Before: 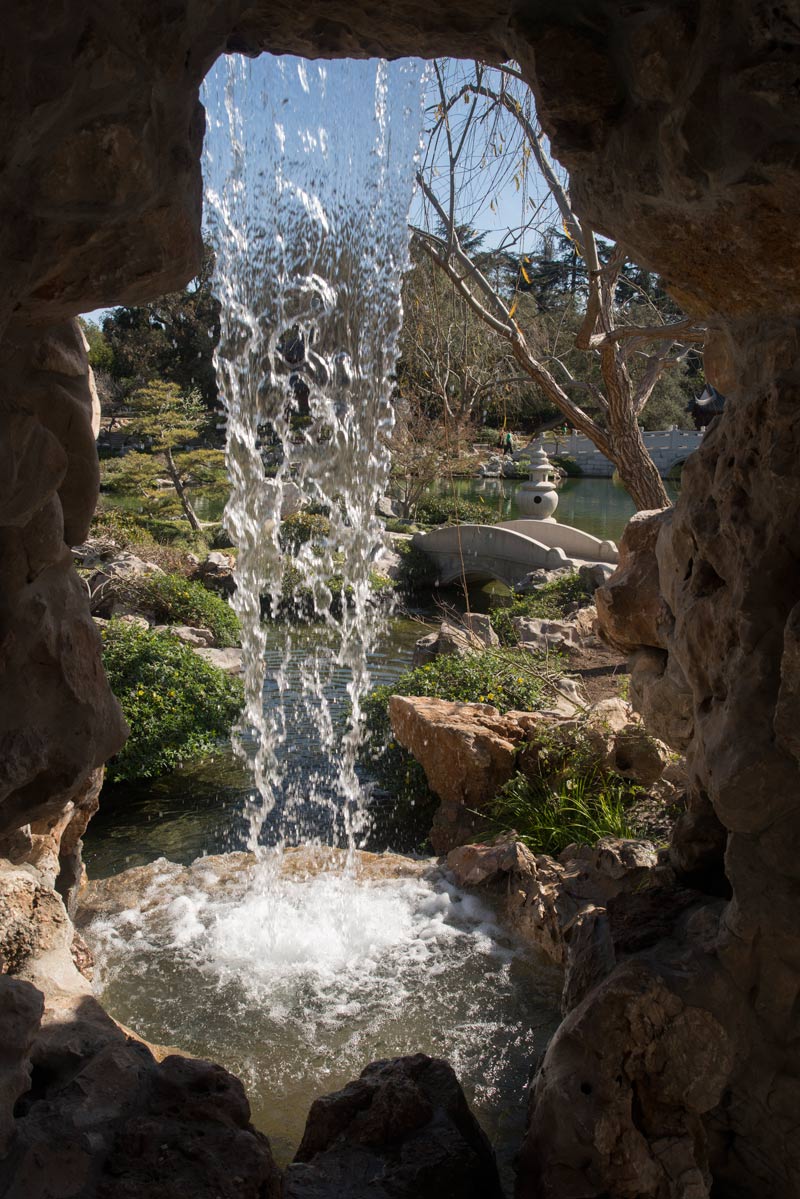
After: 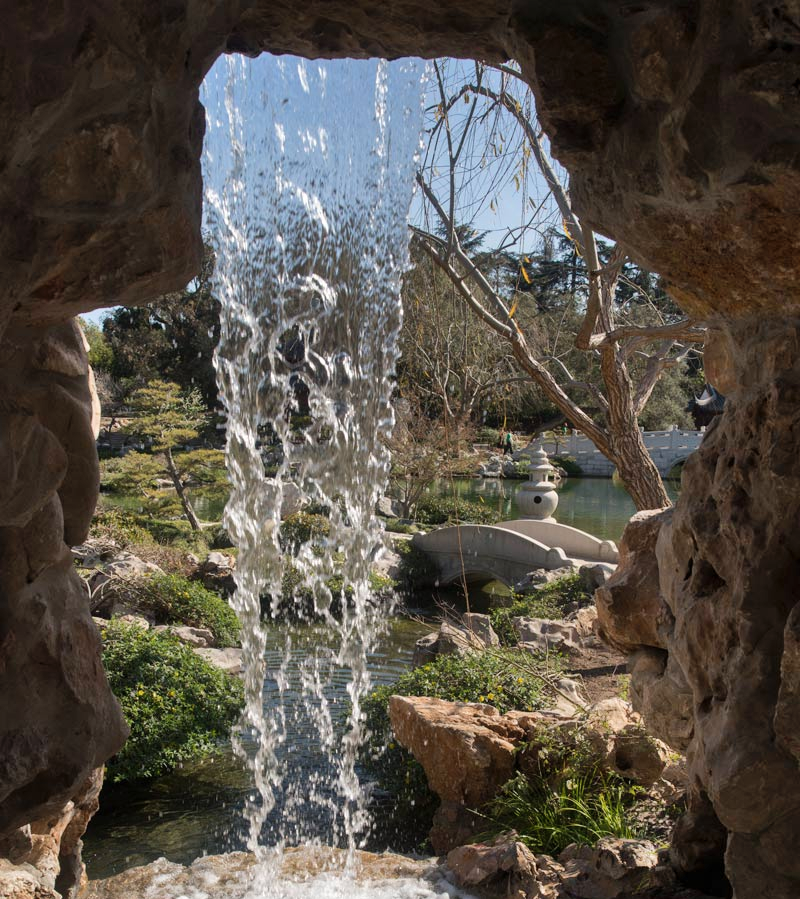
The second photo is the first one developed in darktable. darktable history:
shadows and highlights: highlights color adjustment 45.95%, low approximation 0.01, soften with gaussian
crop: bottom 24.983%
